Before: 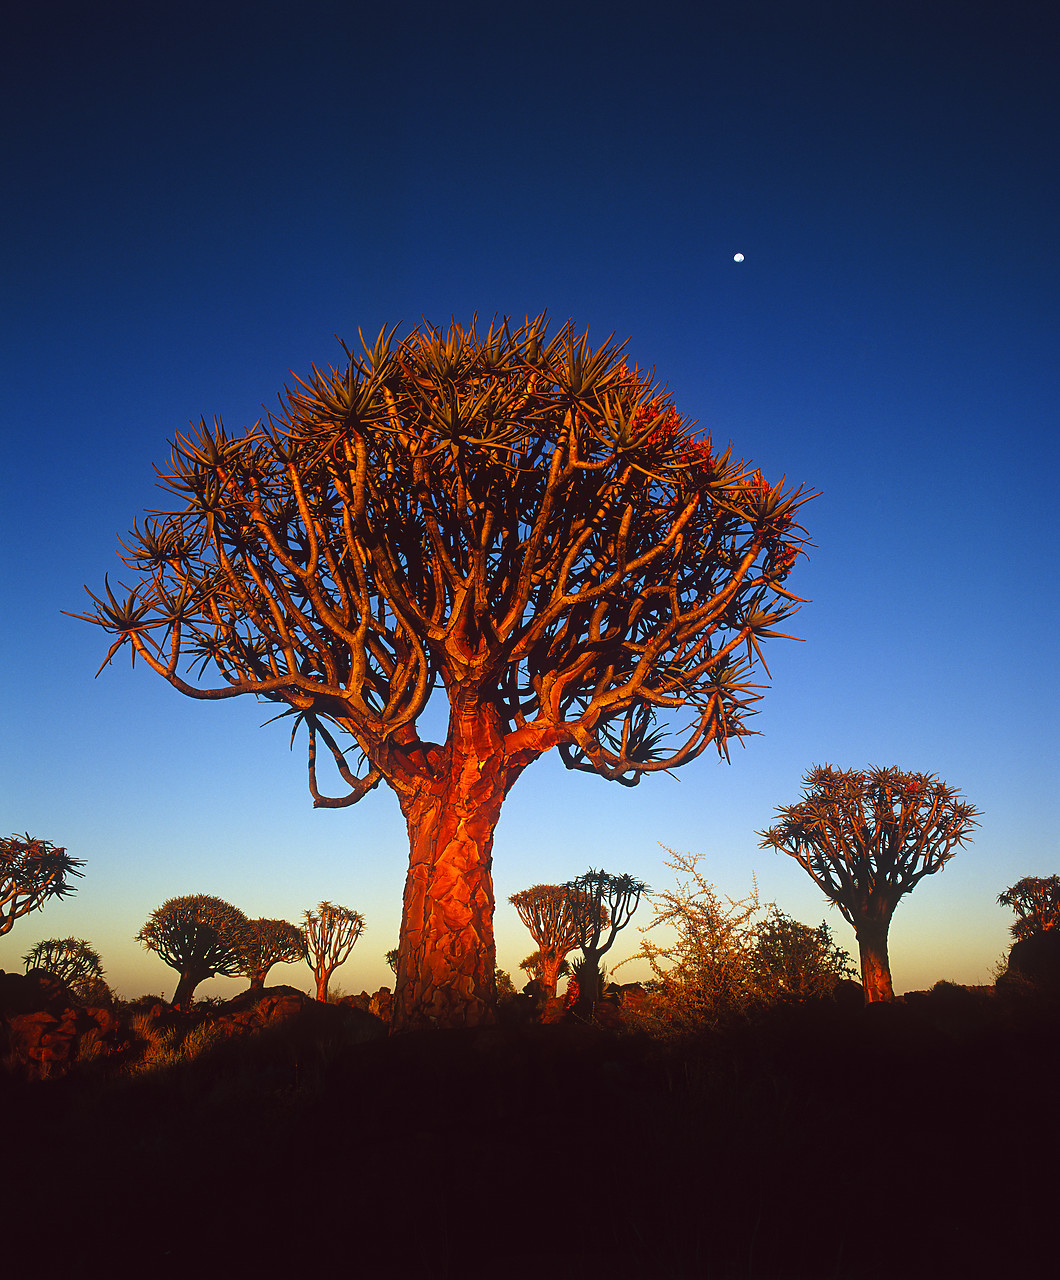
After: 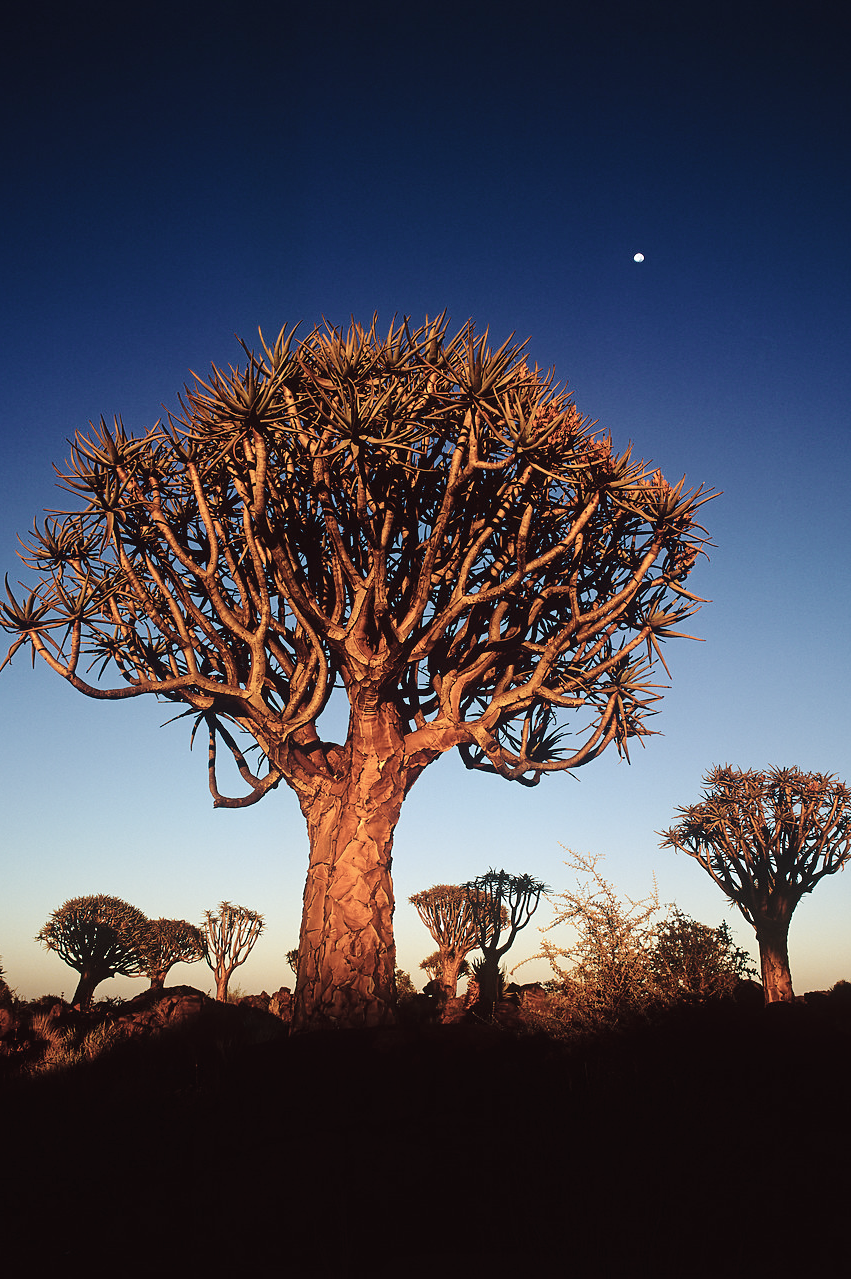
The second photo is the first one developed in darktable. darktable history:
crop and rotate: left 9.491%, right 10.151%
color correction: highlights b* 0.036, saturation 0.542
tone curve: curves: ch0 [(0, 0) (0.003, 0.02) (0.011, 0.023) (0.025, 0.028) (0.044, 0.045) (0.069, 0.063) (0.1, 0.09) (0.136, 0.122) (0.177, 0.166) (0.224, 0.223) (0.277, 0.297) (0.335, 0.384) (0.399, 0.461) (0.468, 0.549) (0.543, 0.632) (0.623, 0.705) (0.709, 0.772) (0.801, 0.844) (0.898, 0.91) (1, 1)], preserve colors none
